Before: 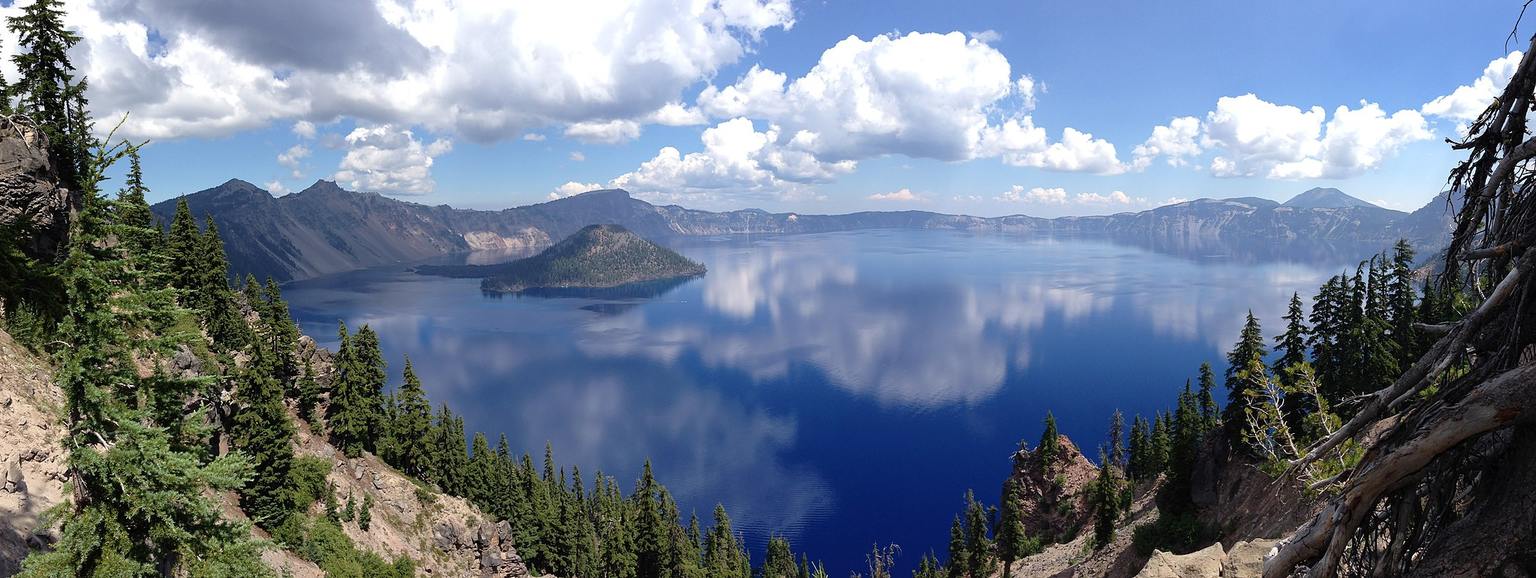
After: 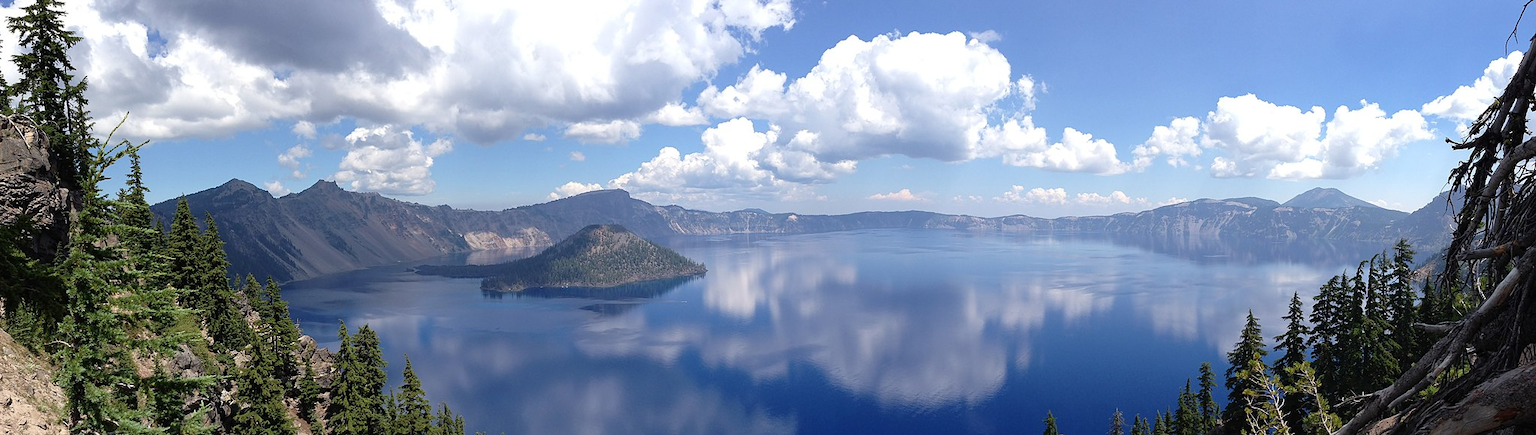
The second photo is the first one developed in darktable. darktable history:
crop: bottom 24.495%
